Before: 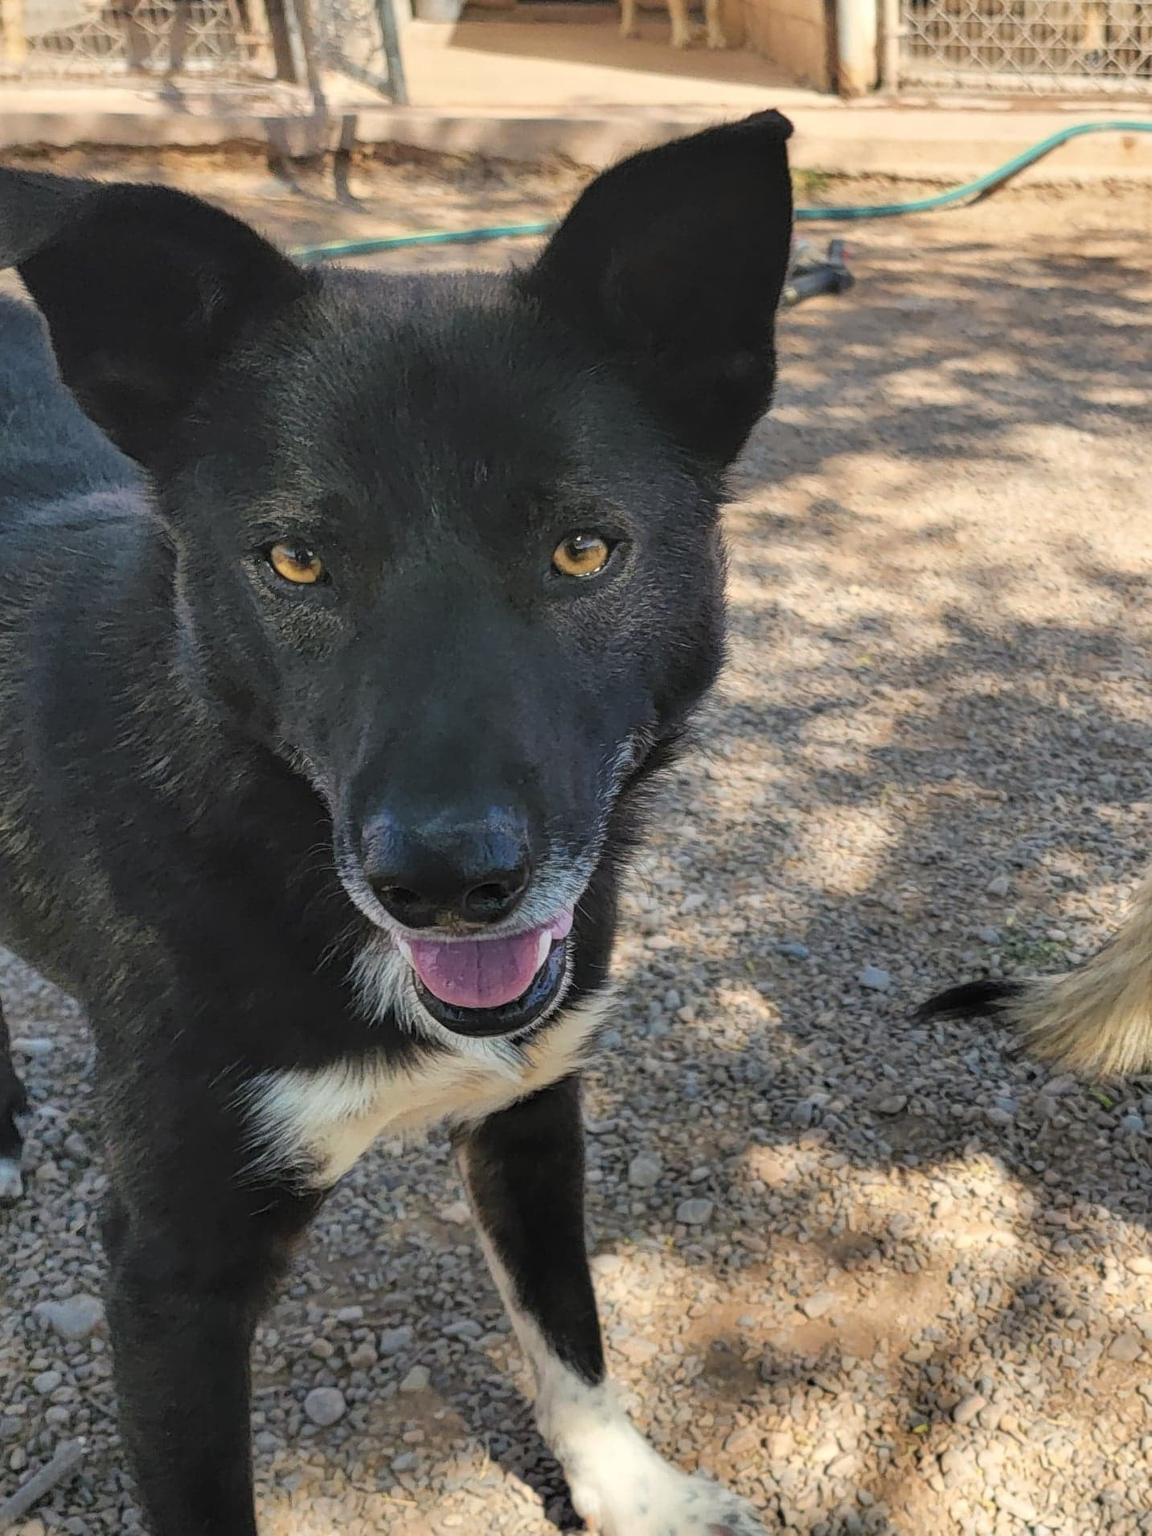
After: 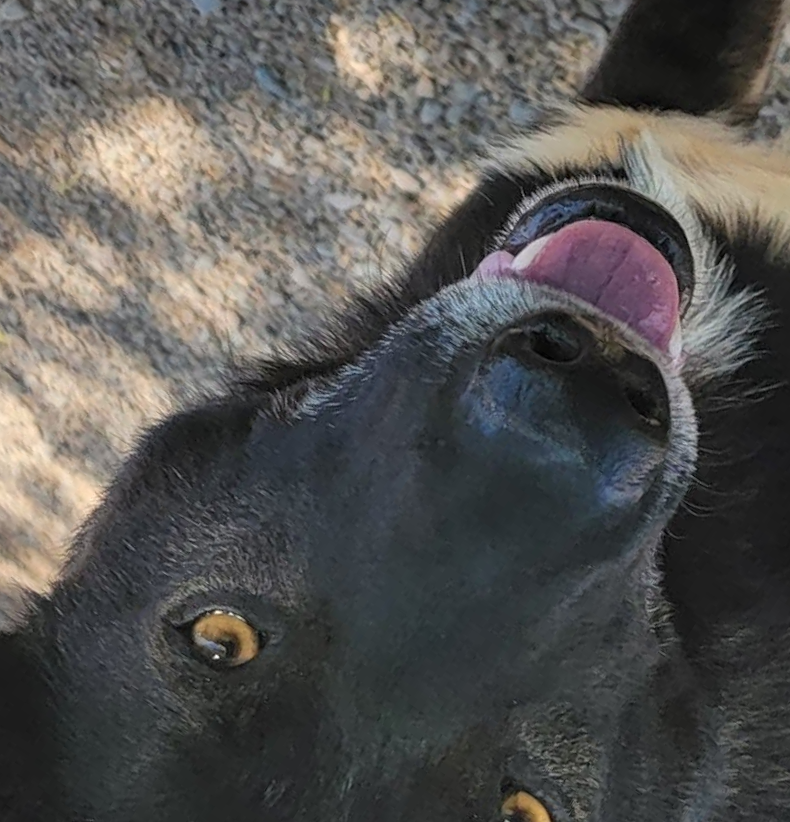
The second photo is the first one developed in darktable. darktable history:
crop and rotate: angle 147.07°, left 9.223%, top 15.674%, right 4.466%, bottom 17.019%
